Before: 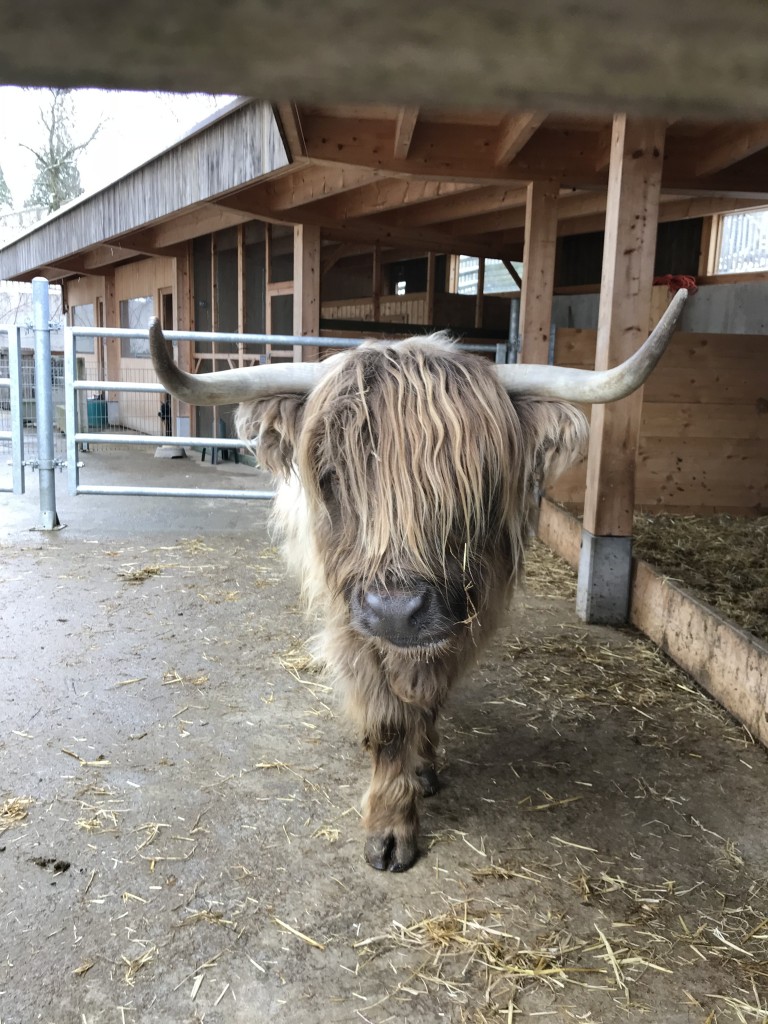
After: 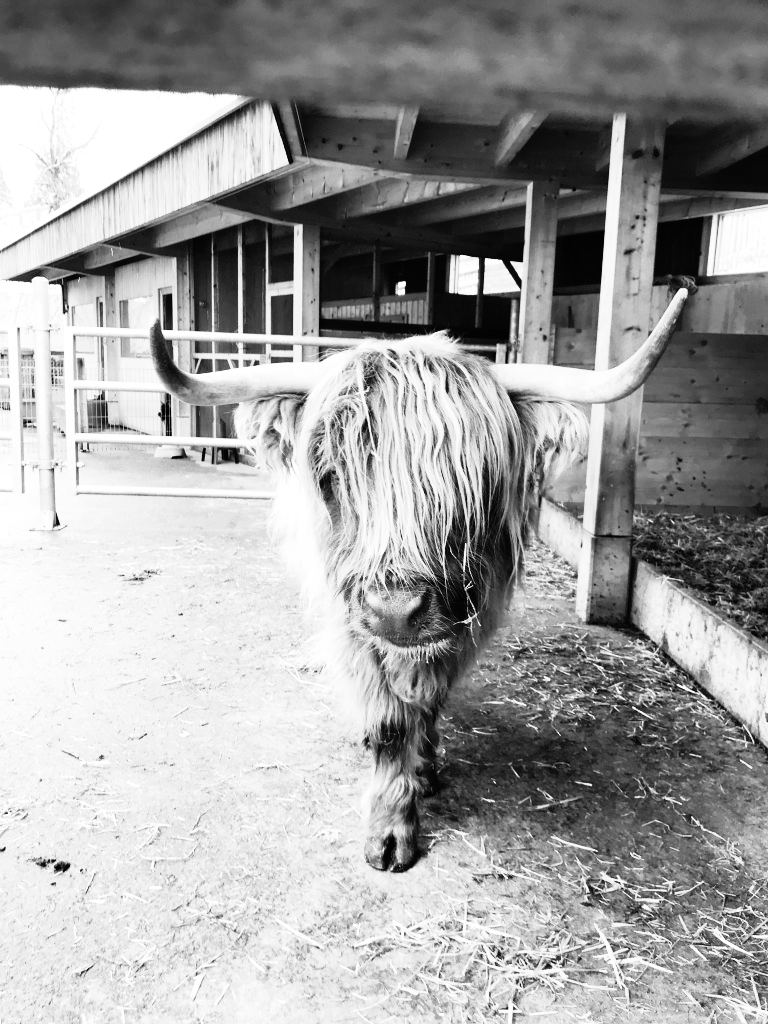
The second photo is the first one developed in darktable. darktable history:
color calibration: output gray [0.714, 0.278, 0, 0], illuminant same as pipeline (D50), adaptation none (bypass)
rgb curve: curves: ch0 [(0, 0) (0.21, 0.15) (0.24, 0.21) (0.5, 0.75) (0.75, 0.96) (0.89, 0.99) (1, 1)]; ch1 [(0, 0.02) (0.21, 0.13) (0.25, 0.2) (0.5, 0.67) (0.75, 0.9) (0.89, 0.97) (1, 1)]; ch2 [(0, 0.02) (0.21, 0.13) (0.25, 0.2) (0.5, 0.67) (0.75, 0.9) (0.89, 0.97) (1, 1)], compensate middle gray true
